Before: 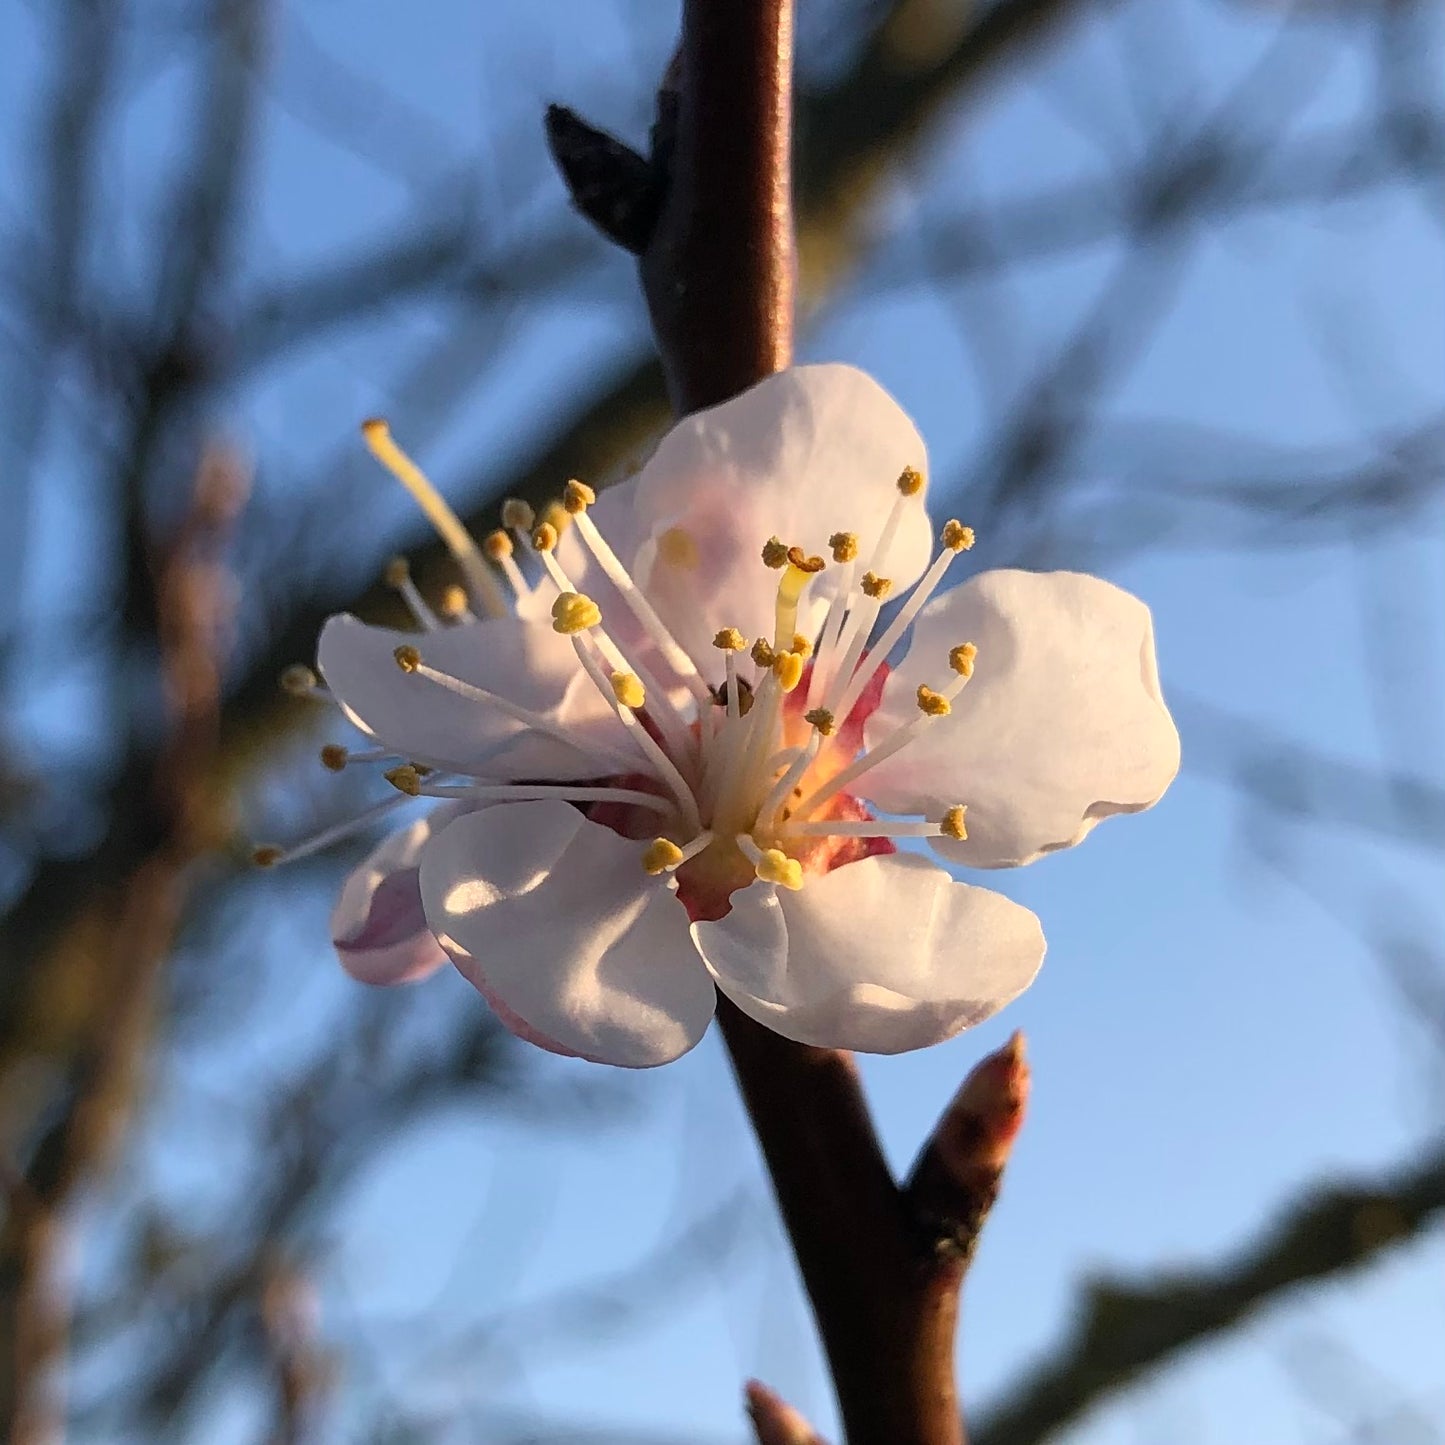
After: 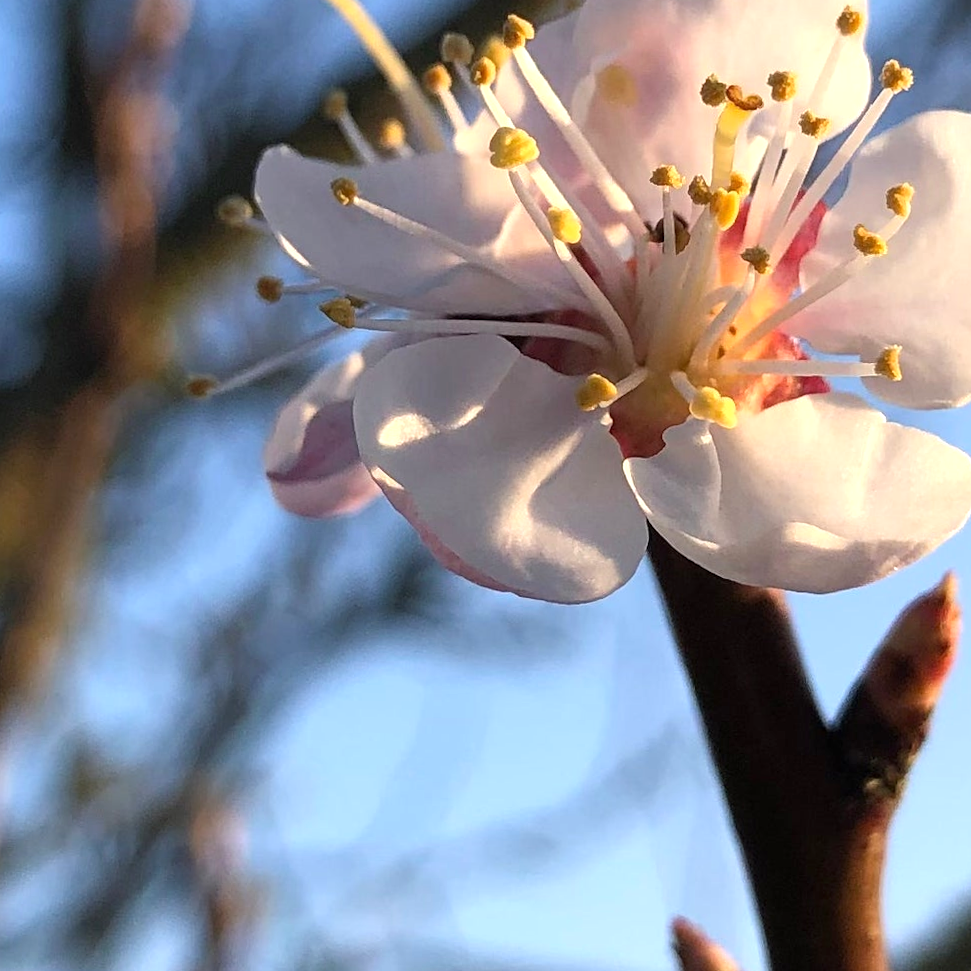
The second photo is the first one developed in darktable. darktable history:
exposure: exposure 0.426 EV, compensate highlight preservation false
crop and rotate: angle -0.82°, left 3.85%, top 31.828%, right 27.992%
